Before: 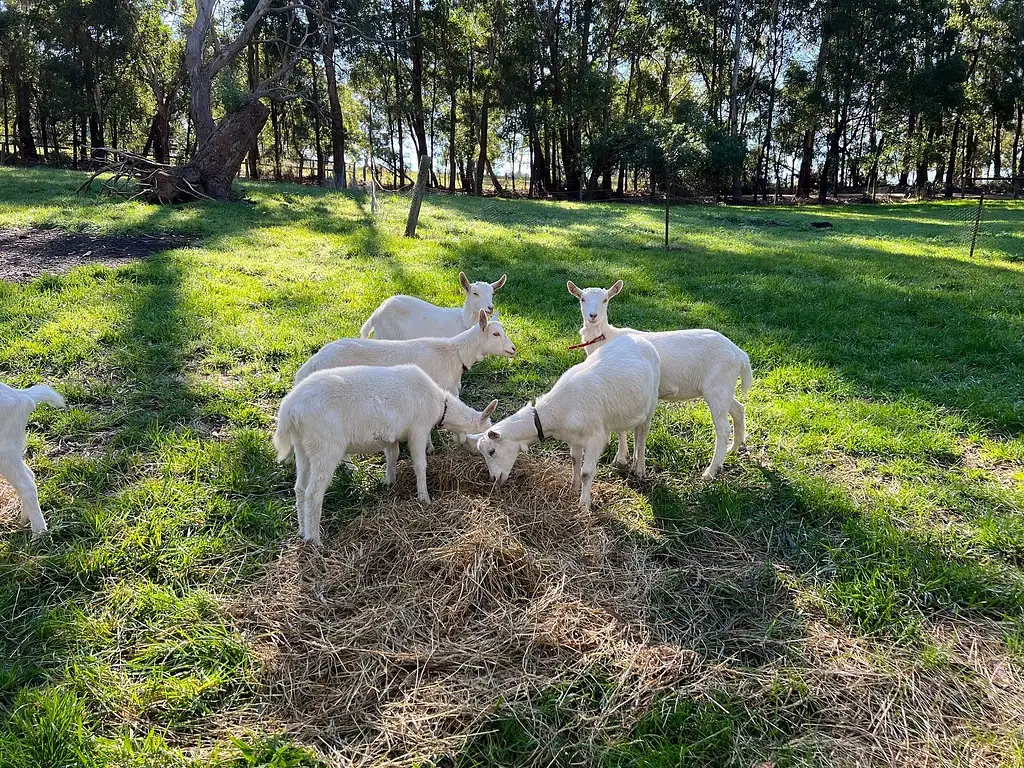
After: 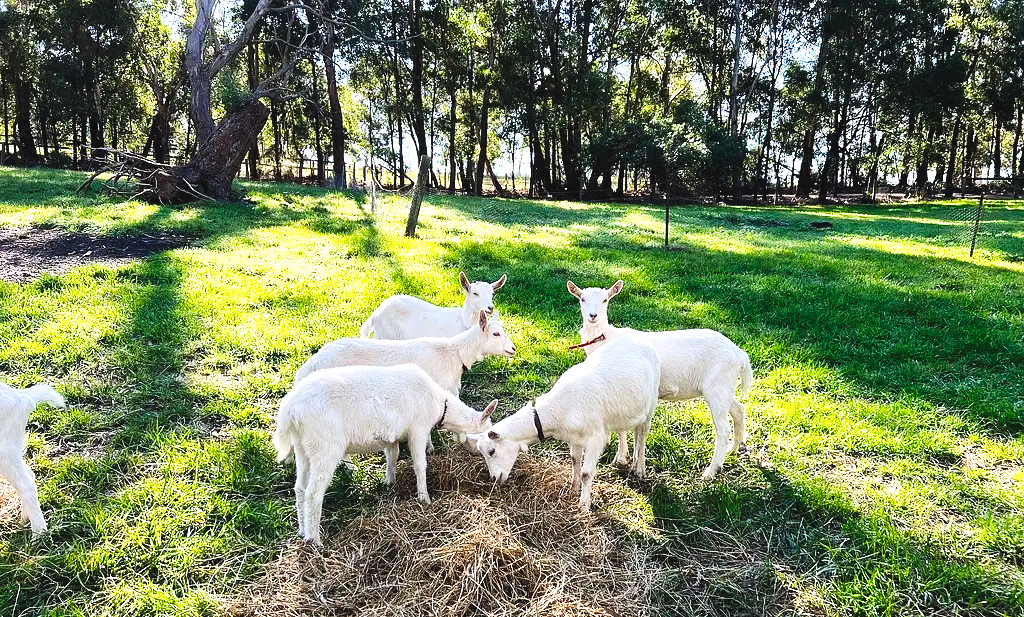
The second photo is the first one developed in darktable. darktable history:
crop: bottom 19.644%
exposure: black level correction -0.002, exposure 0.708 EV, compensate exposure bias true, compensate highlight preservation false
tone curve: curves: ch0 [(0, 0) (0.003, 0.047) (0.011, 0.047) (0.025, 0.049) (0.044, 0.051) (0.069, 0.055) (0.1, 0.066) (0.136, 0.089) (0.177, 0.12) (0.224, 0.155) (0.277, 0.205) (0.335, 0.281) (0.399, 0.37) (0.468, 0.47) (0.543, 0.574) (0.623, 0.687) (0.709, 0.801) (0.801, 0.89) (0.898, 0.963) (1, 1)], preserve colors none
